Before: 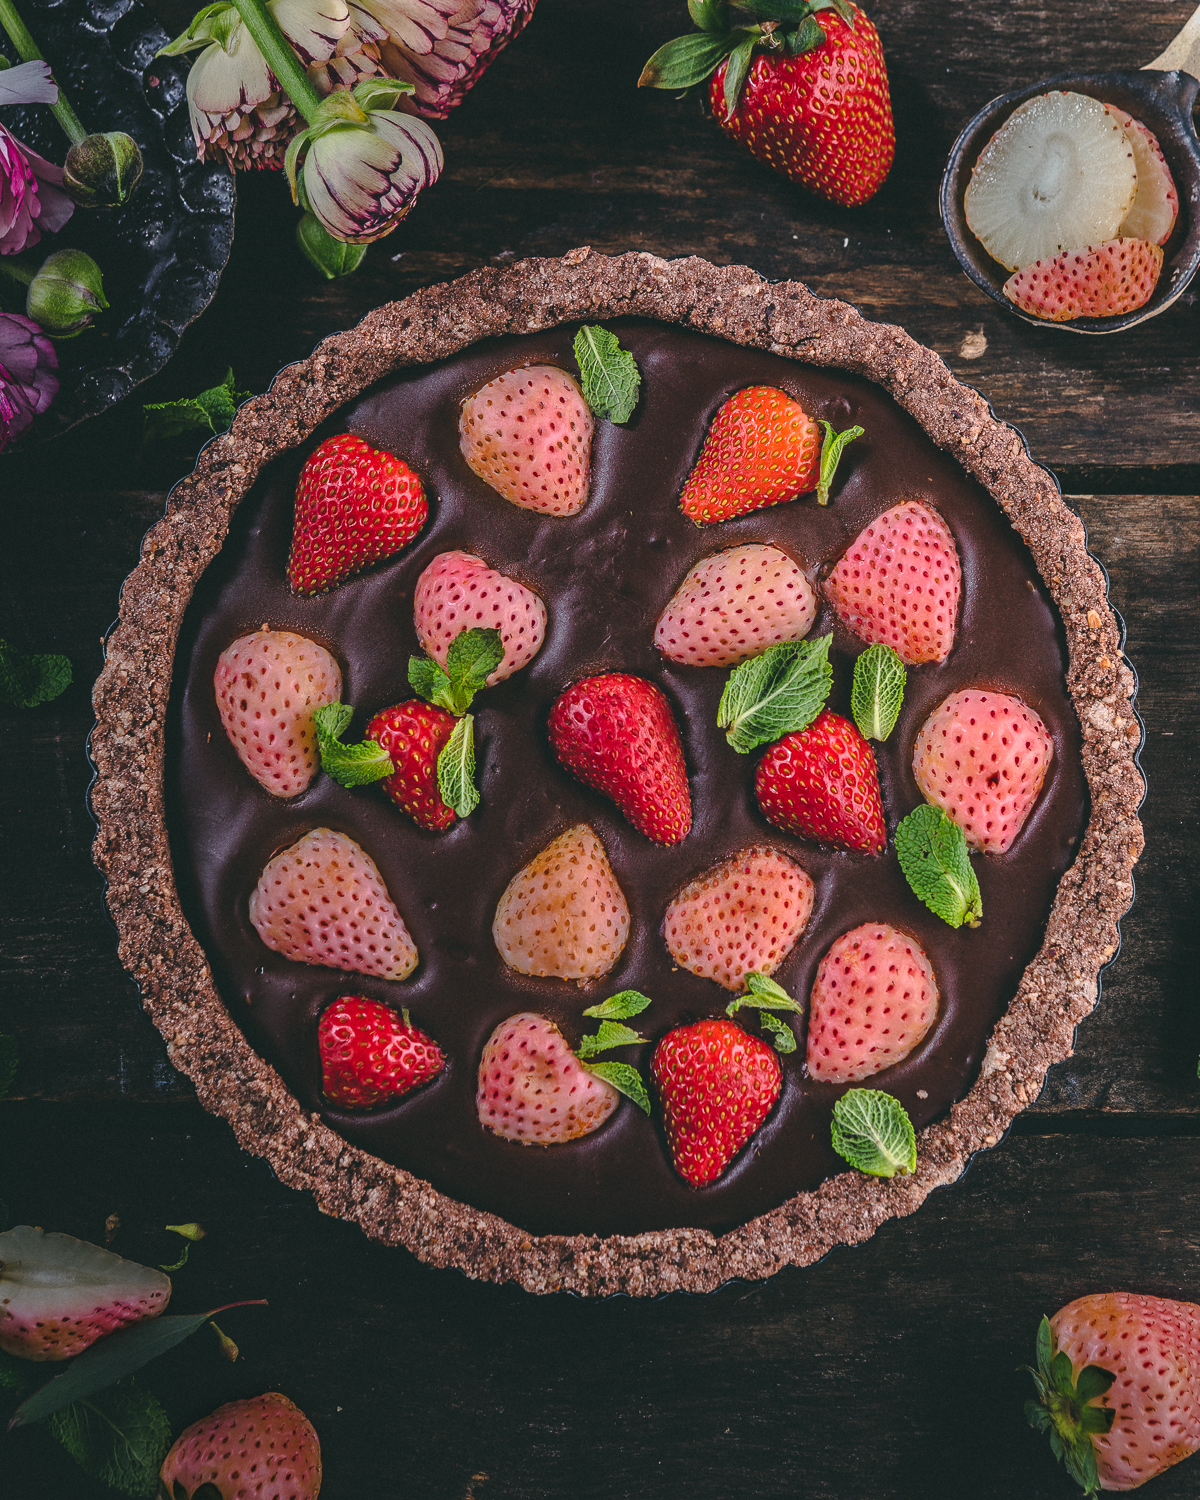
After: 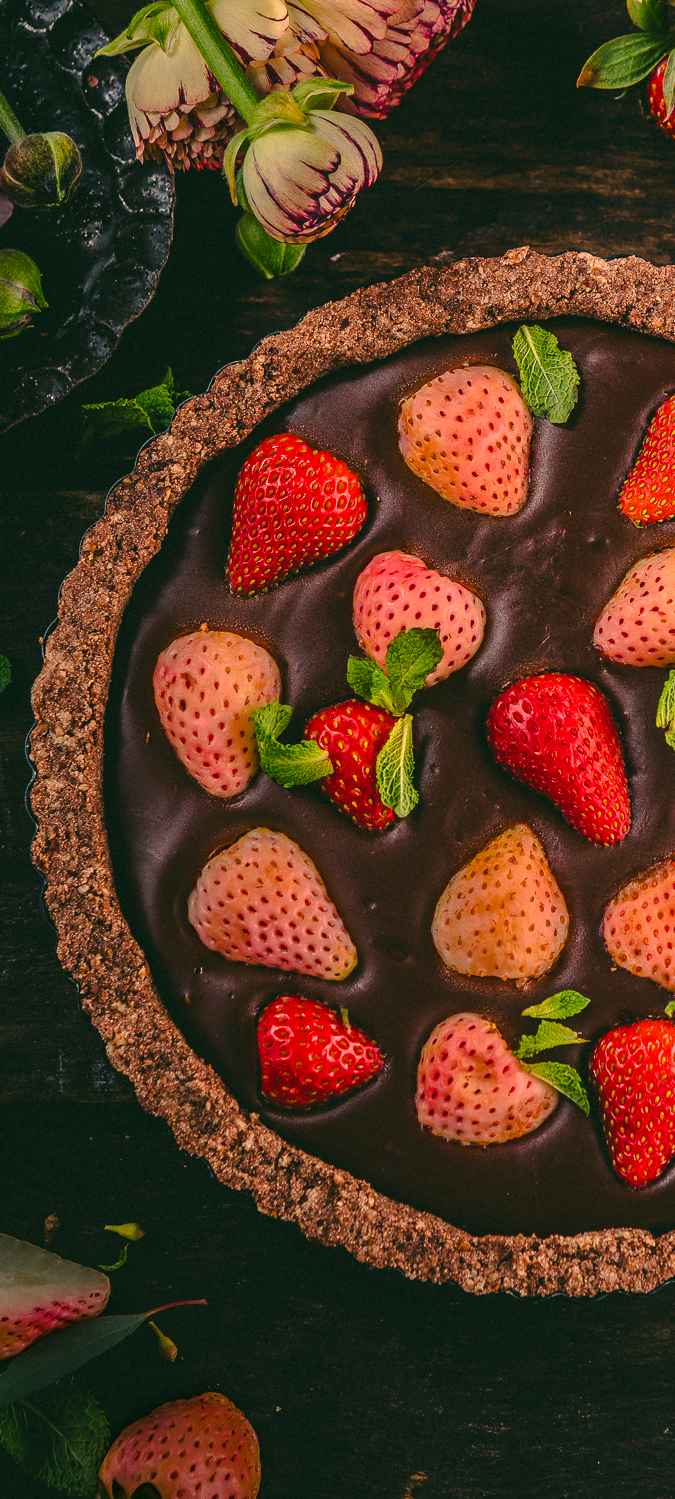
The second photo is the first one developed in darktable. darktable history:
crop: left 5.114%, right 38.589%
white balance: red 1.123, blue 0.83
color balance rgb: shadows lift › chroma 2%, shadows lift › hue 217.2°, power › hue 60°, highlights gain › chroma 1%, highlights gain › hue 69.6°, global offset › luminance -0.5%, perceptual saturation grading › global saturation 15%, global vibrance 15%
